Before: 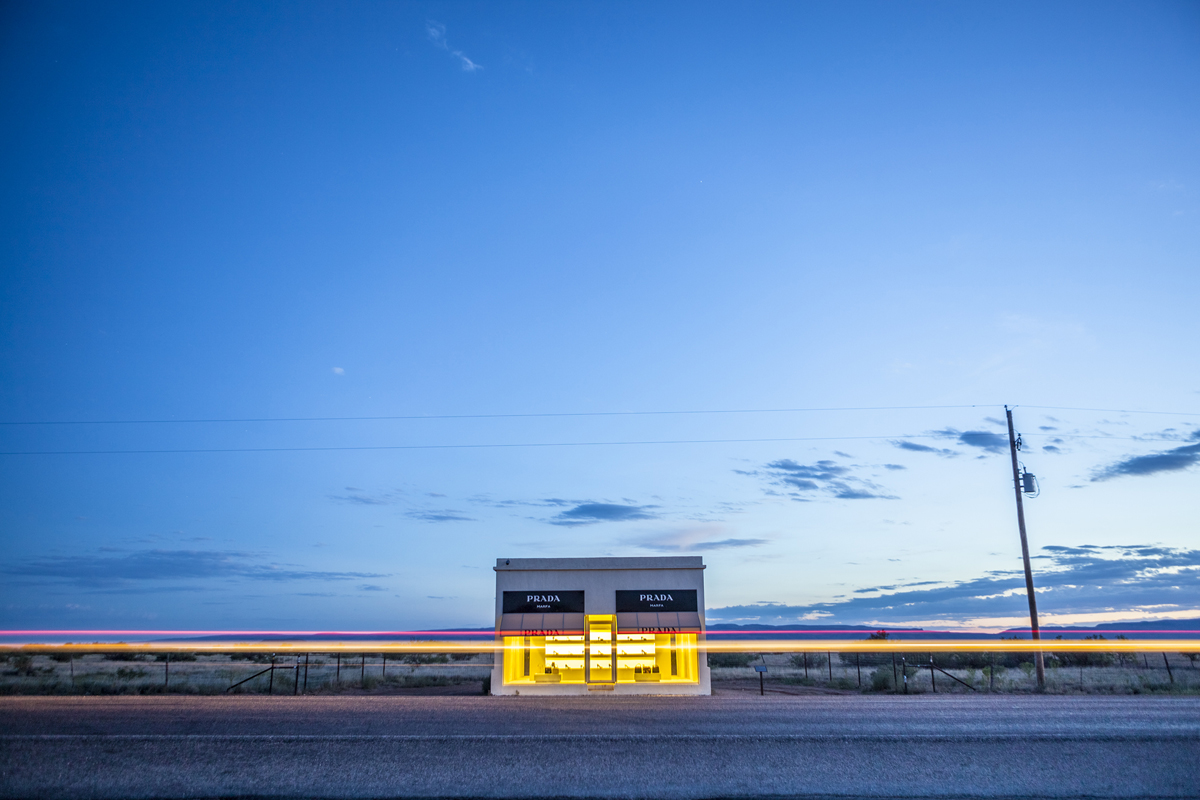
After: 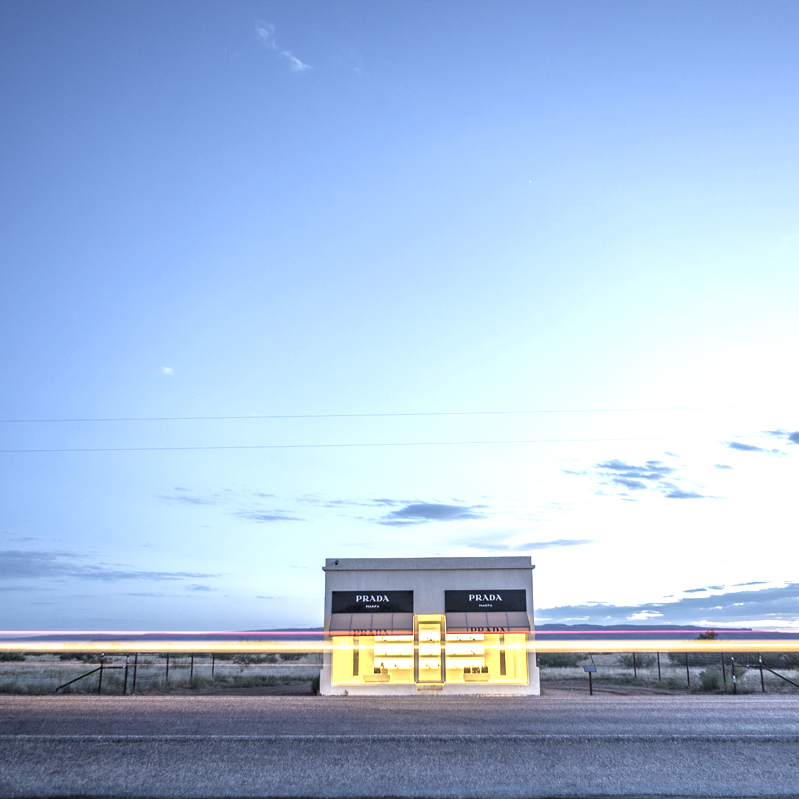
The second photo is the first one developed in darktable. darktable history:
color balance: on, module defaults
exposure: black level correction 0, exposure 1 EV, compensate exposure bias true, compensate highlight preservation false
crop and rotate: left 14.292%, right 19.041%
contrast brightness saturation: contrast -0.05, saturation -0.41
